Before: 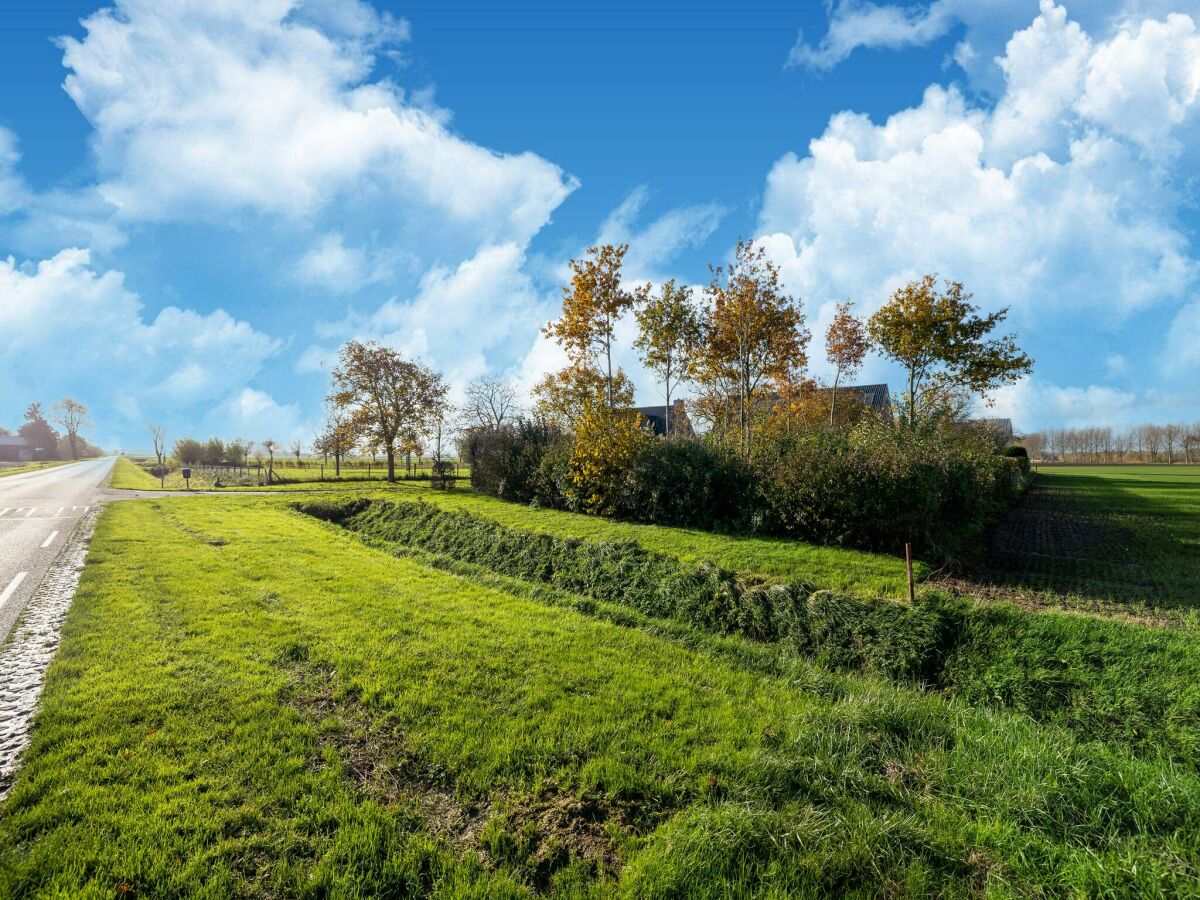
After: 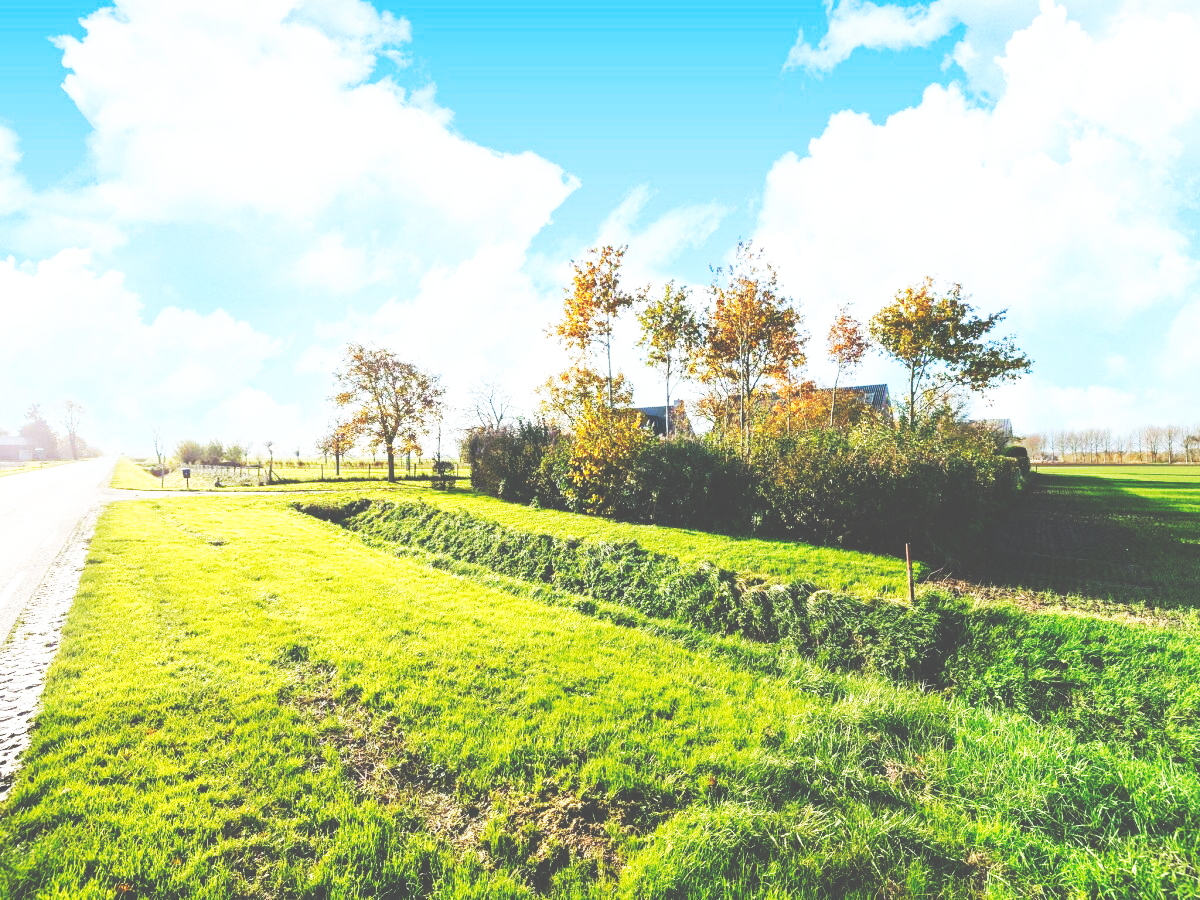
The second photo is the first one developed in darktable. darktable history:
tone equalizer: on, module defaults
levels: levels [0, 0.478, 1]
base curve: curves: ch0 [(0, 0.015) (0.085, 0.116) (0.134, 0.298) (0.19, 0.545) (0.296, 0.764) (0.599, 0.982) (1, 1)], preserve colors none
exposure: black level correction -0.039, exposure 0.06 EV, compensate highlight preservation false
